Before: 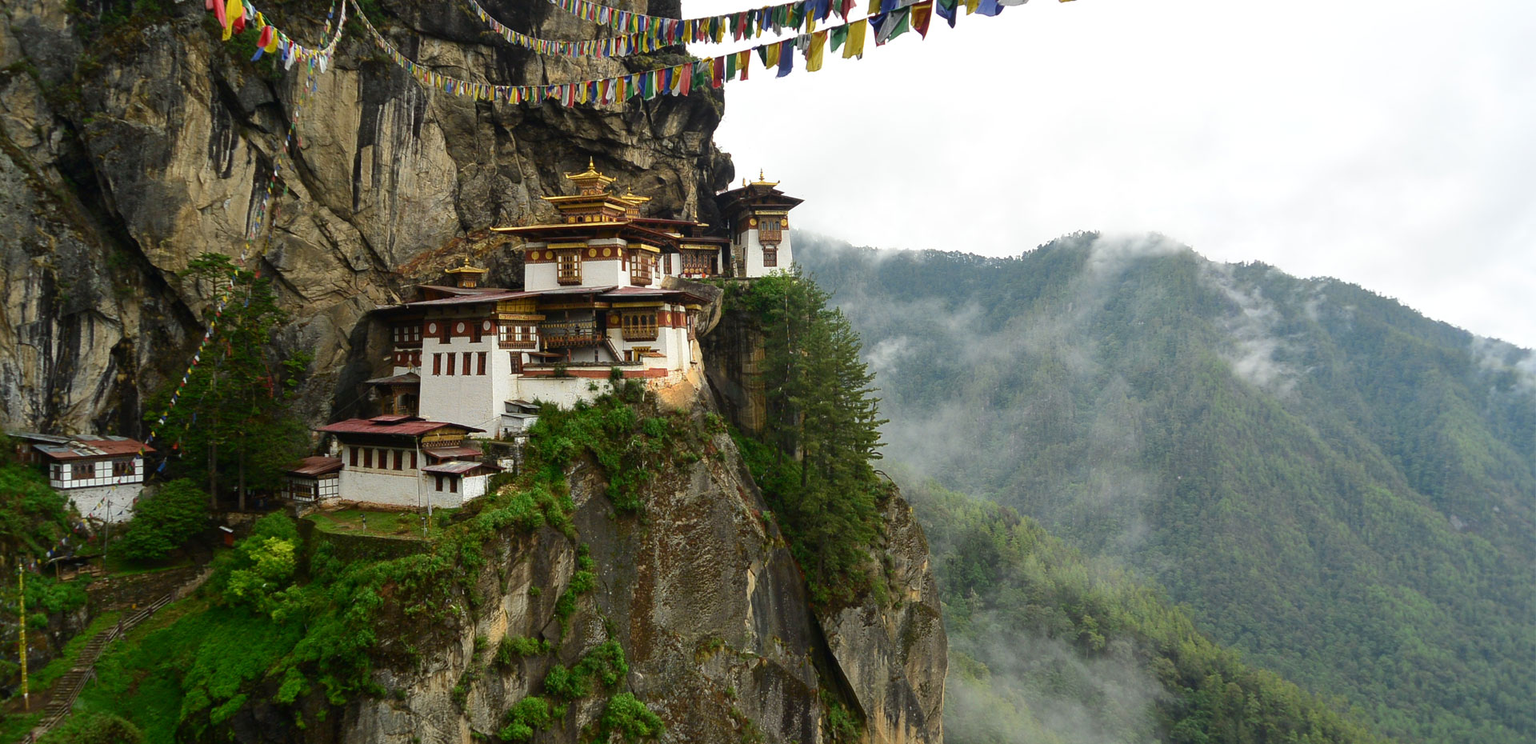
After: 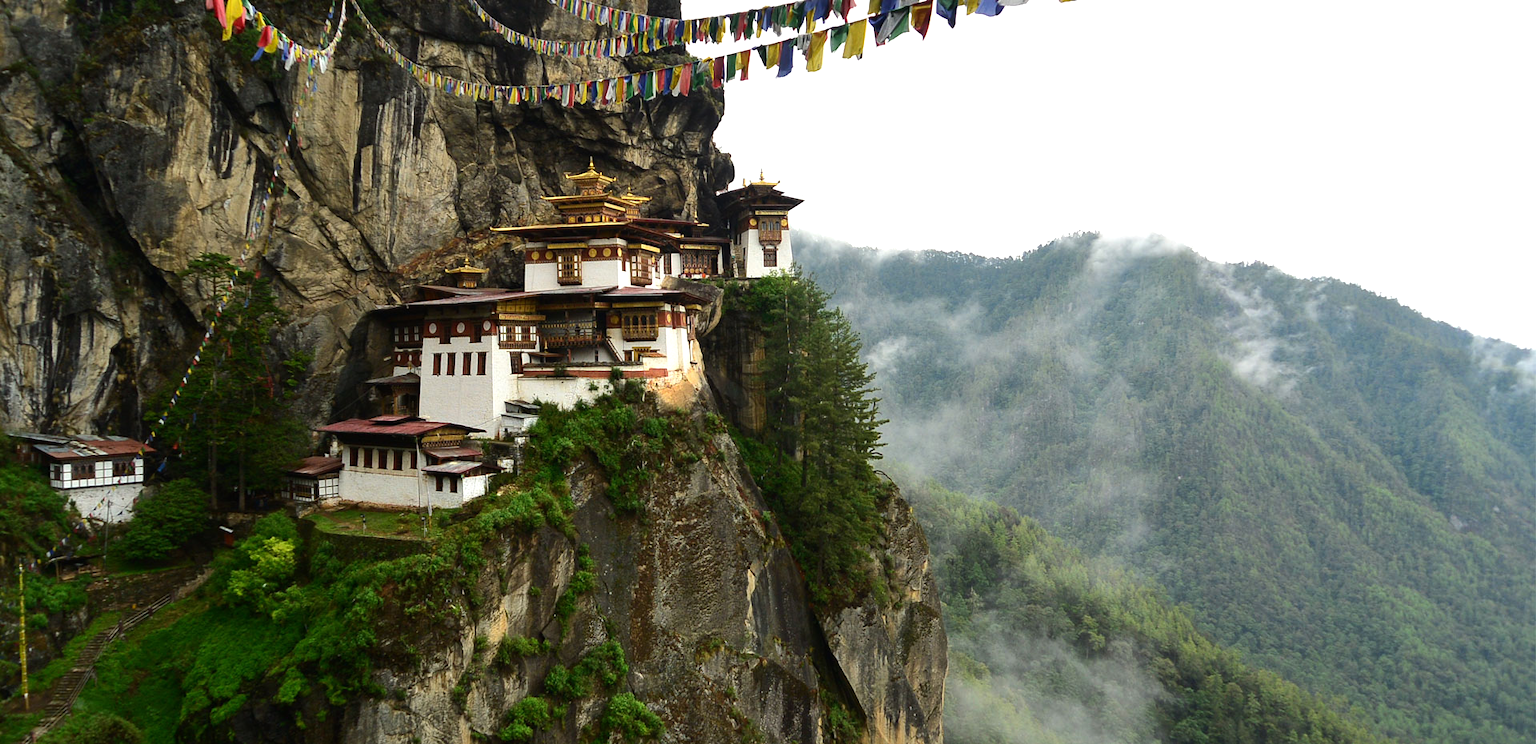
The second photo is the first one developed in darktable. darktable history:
tone equalizer: -8 EV -0.427 EV, -7 EV -0.364 EV, -6 EV -0.34 EV, -5 EV -0.195 EV, -3 EV 0.242 EV, -2 EV 0.312 EV, -1 EV 0.376 EV, +0 EV 0.41 EV, edges refinement/feathering 500, mask exposure compensation -1.57 EV, preserve details no
